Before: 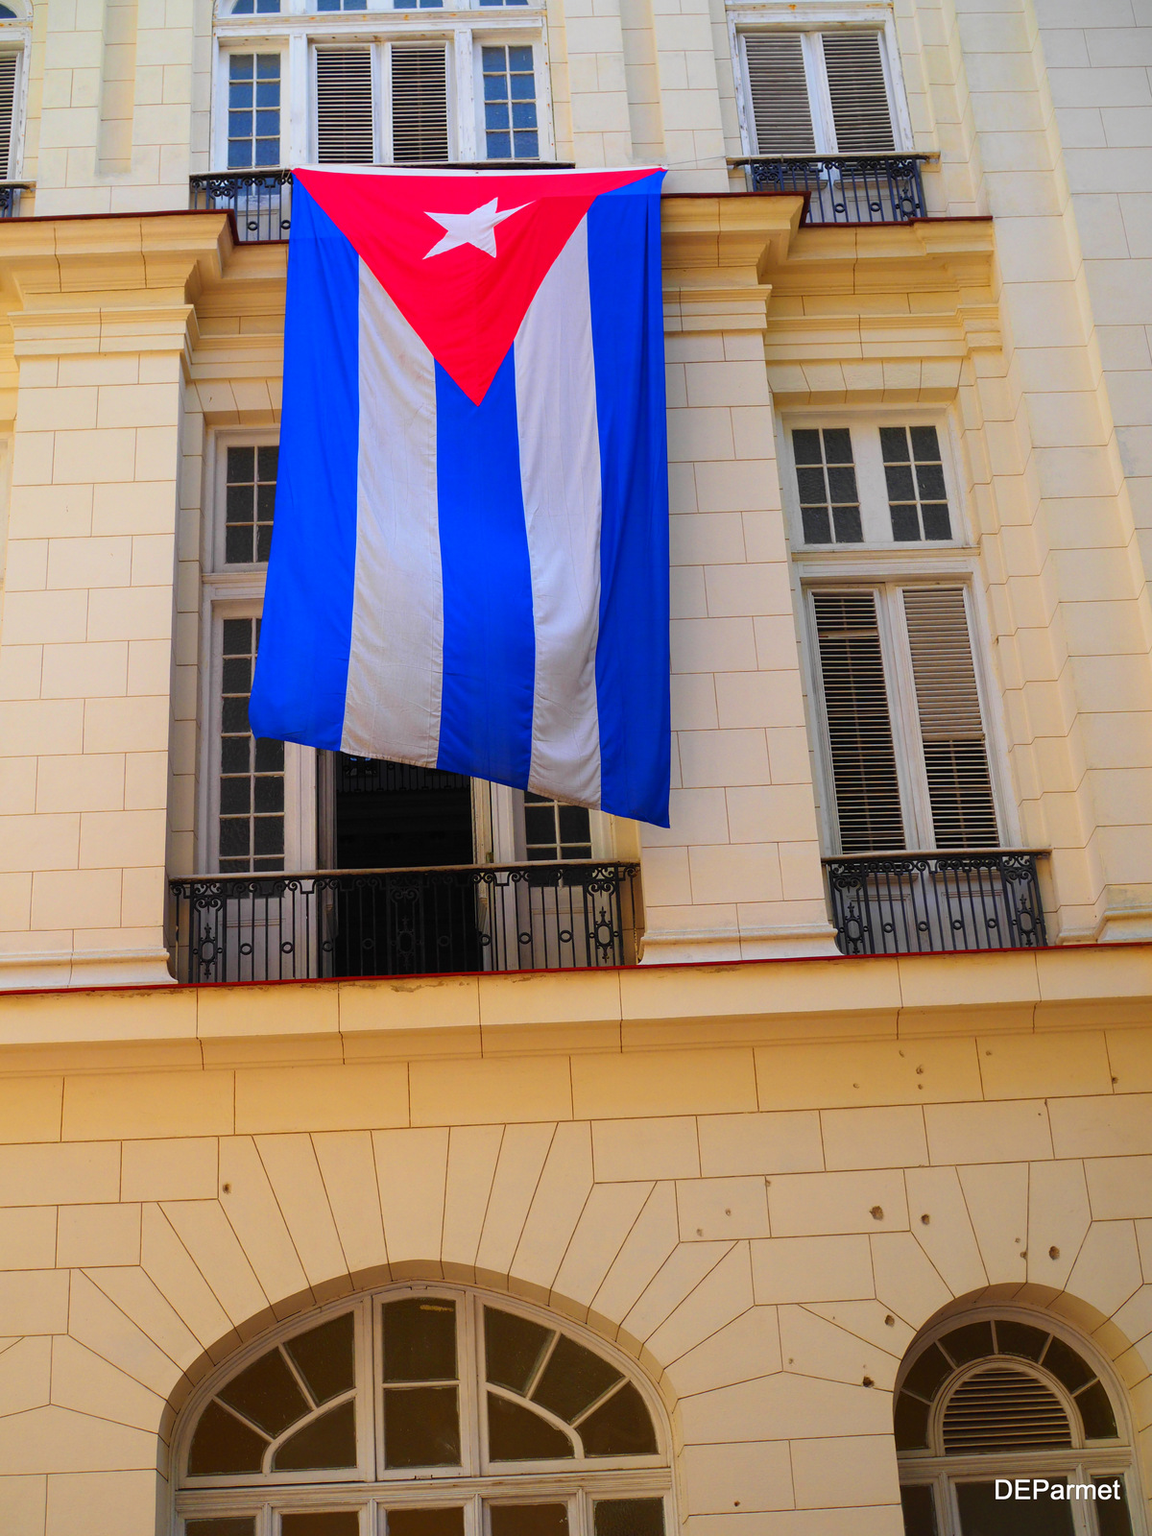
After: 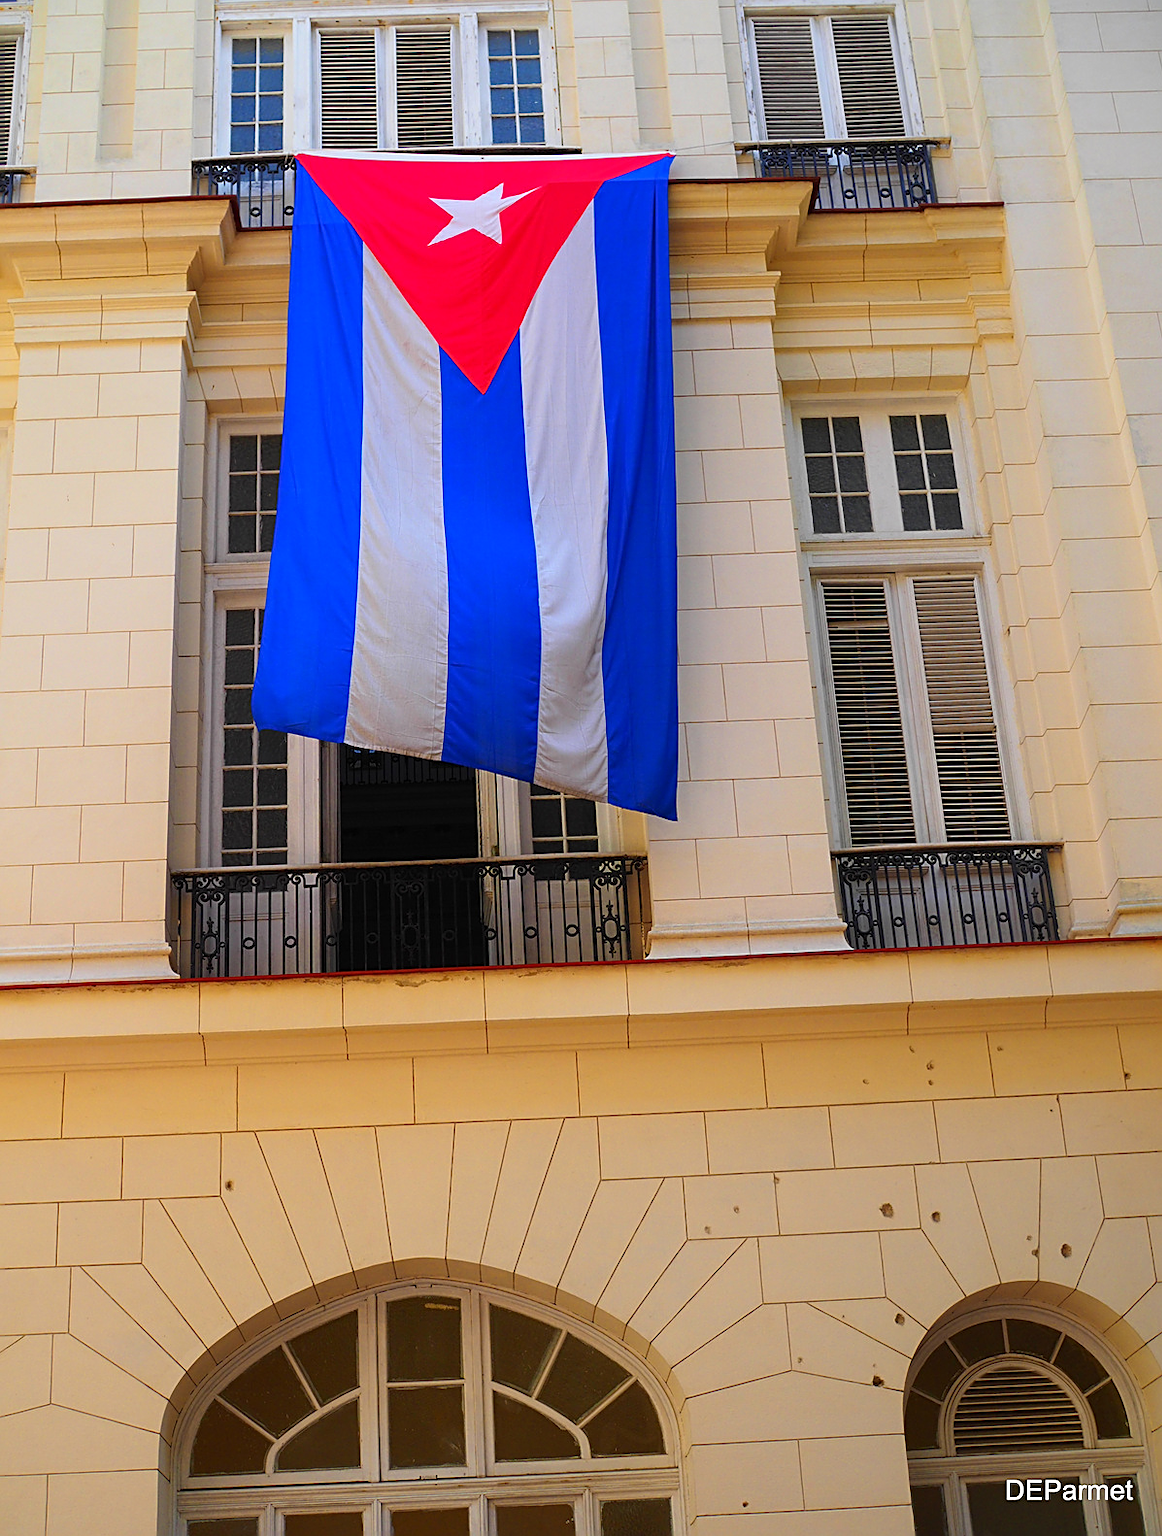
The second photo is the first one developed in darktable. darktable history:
crop: top 1.112%, right 0.09%
tone equalizer: on, module defaults
sharpen: amount 0.597
